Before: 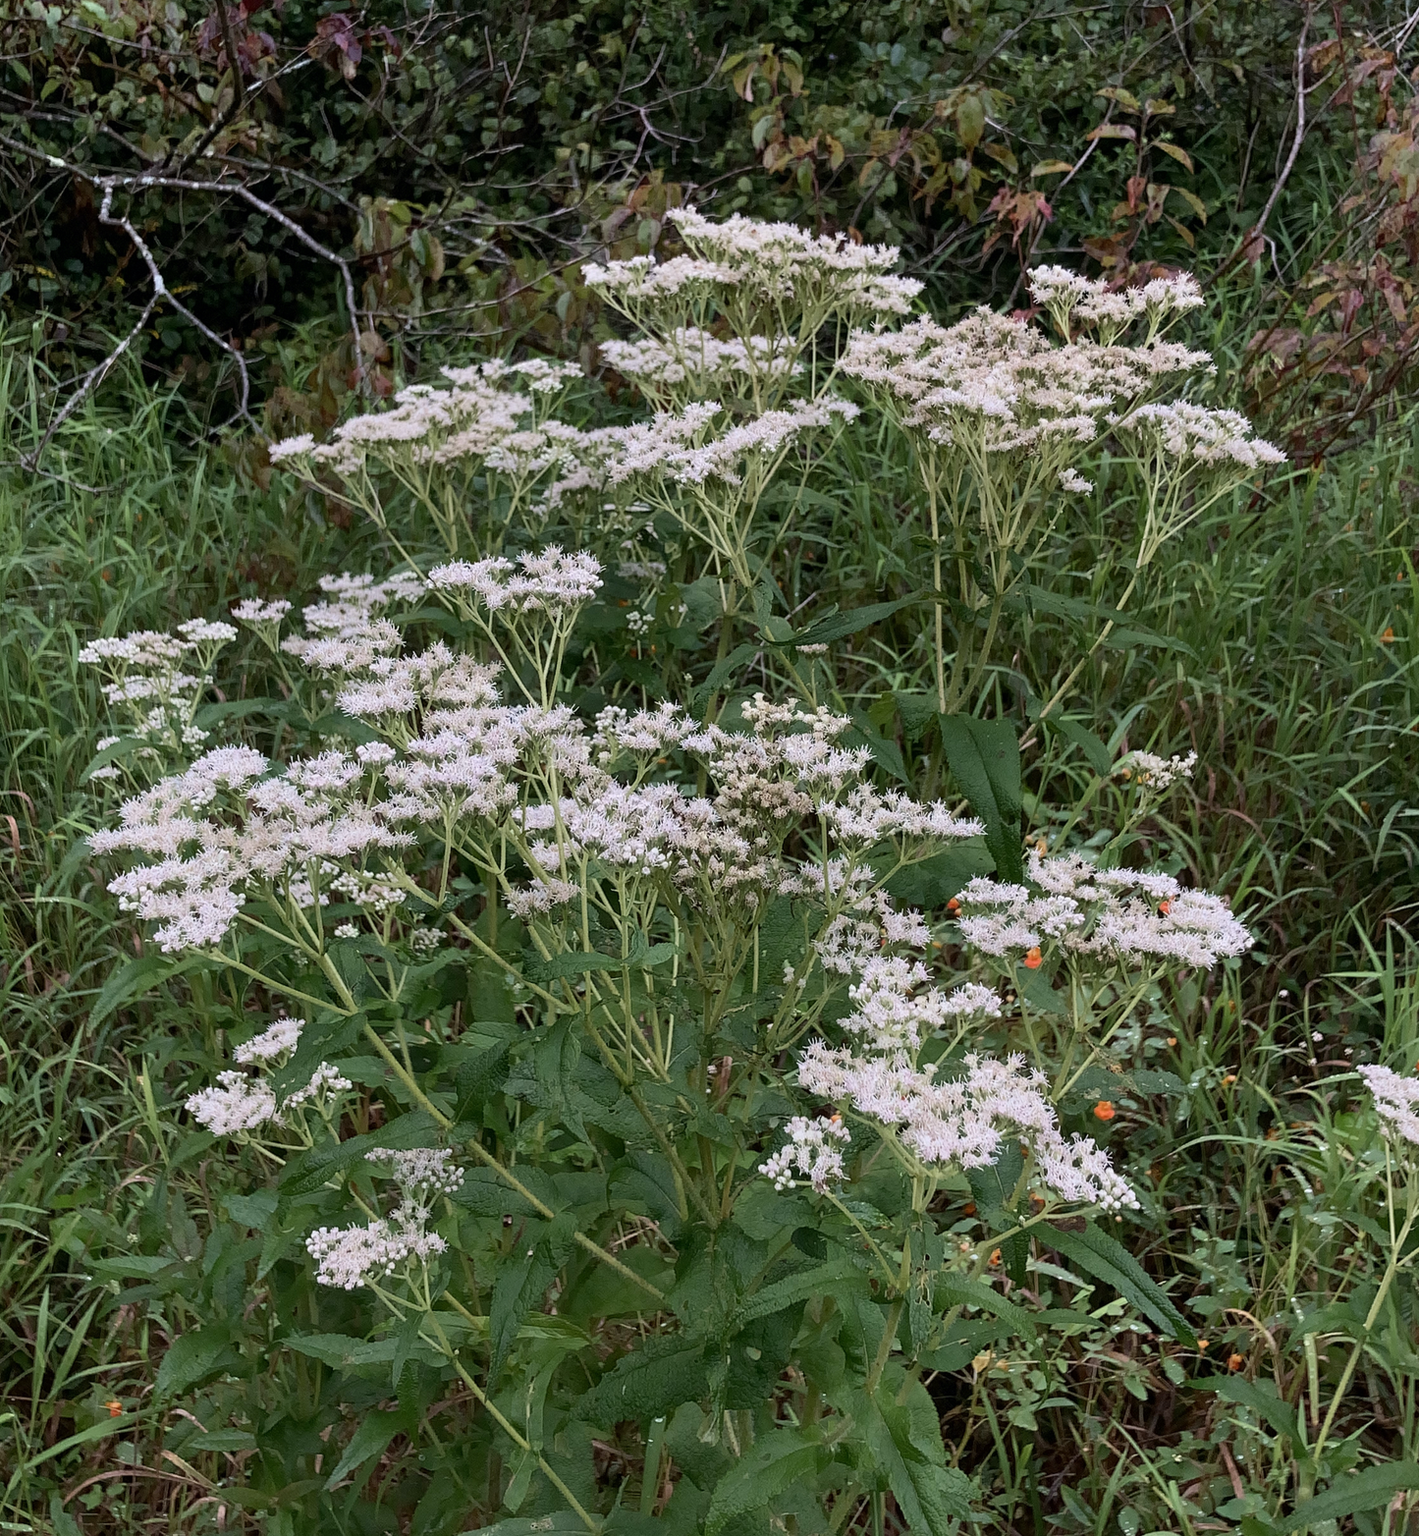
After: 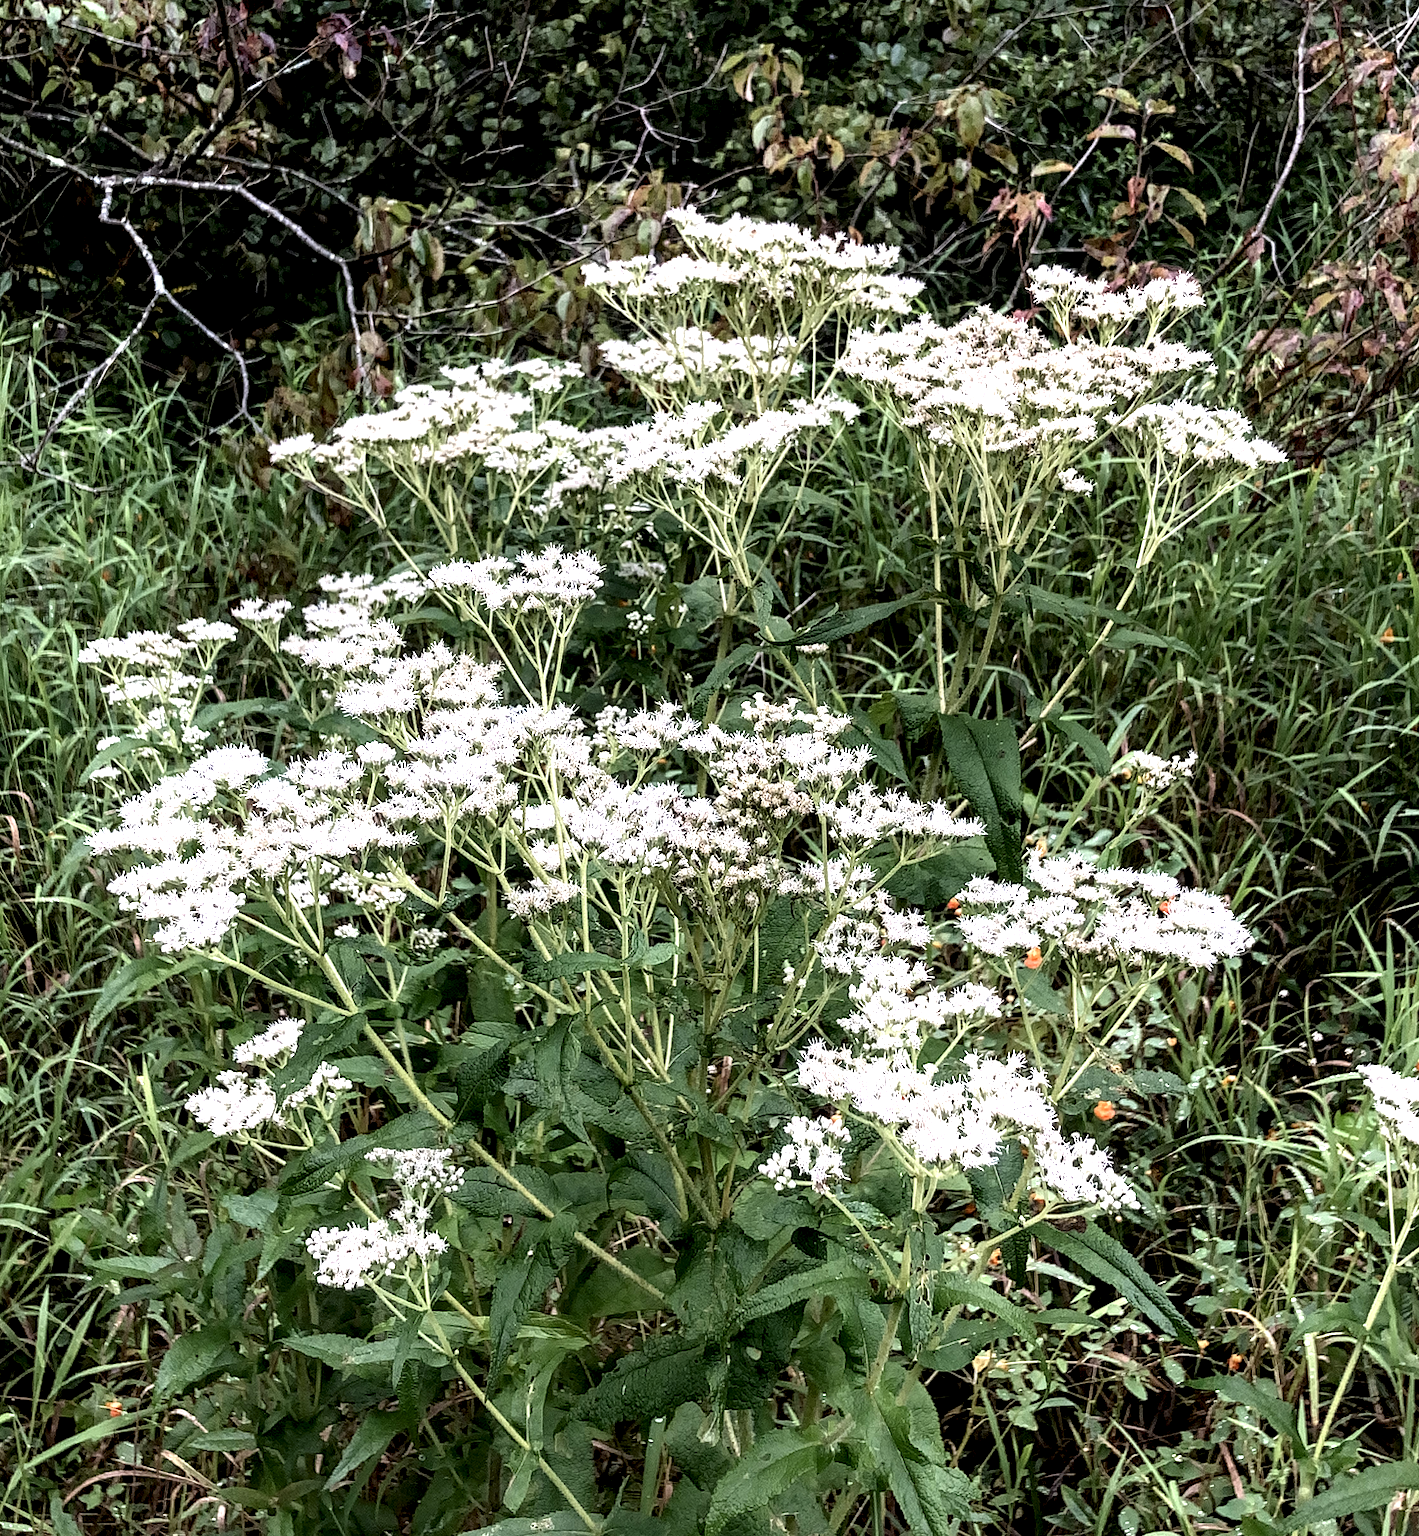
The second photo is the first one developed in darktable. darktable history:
tone equalizer: -8 EV -0.768 EV, -7 EV -0.725 EV, -6 EV -0.639 EV, -5 EV -0.369 EV, -3 EV 0.371 EV, -2 EV 0.6 EV, -1 EV 0.689 EV, +0 EV 0.78 EV
local contrast: highlights 80%, shadows 58%, detail 174%, midtone range 0.595
